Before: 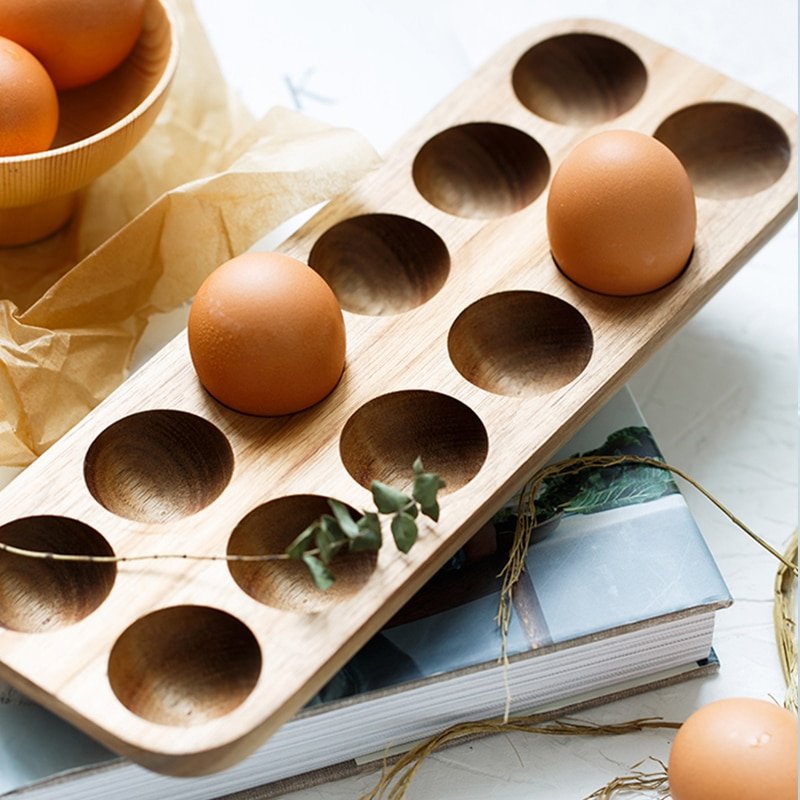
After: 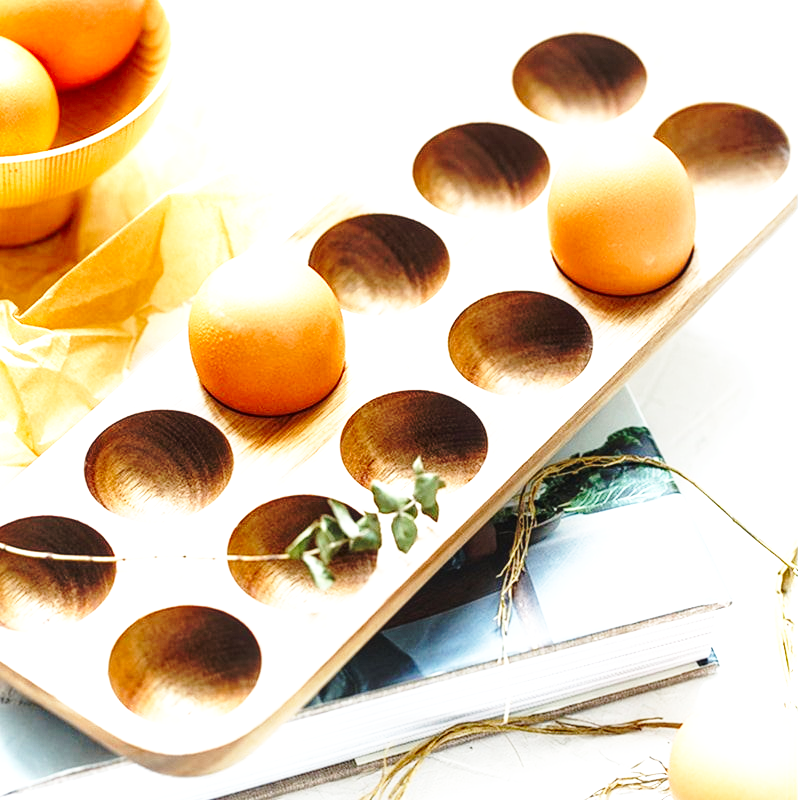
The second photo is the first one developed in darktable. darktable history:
base curve: curves: ch0 [(0, 0) (0.036, 0.037) (0.121, 0.228) (0.46, 0.76) (0.859, 0.983) (1, 1)], preserve colors none
local contrast: on, module defaults
exposure: black level correction 0, exposure 1.298 EV, compensate exposure bias true, compensate highlight preservation false
